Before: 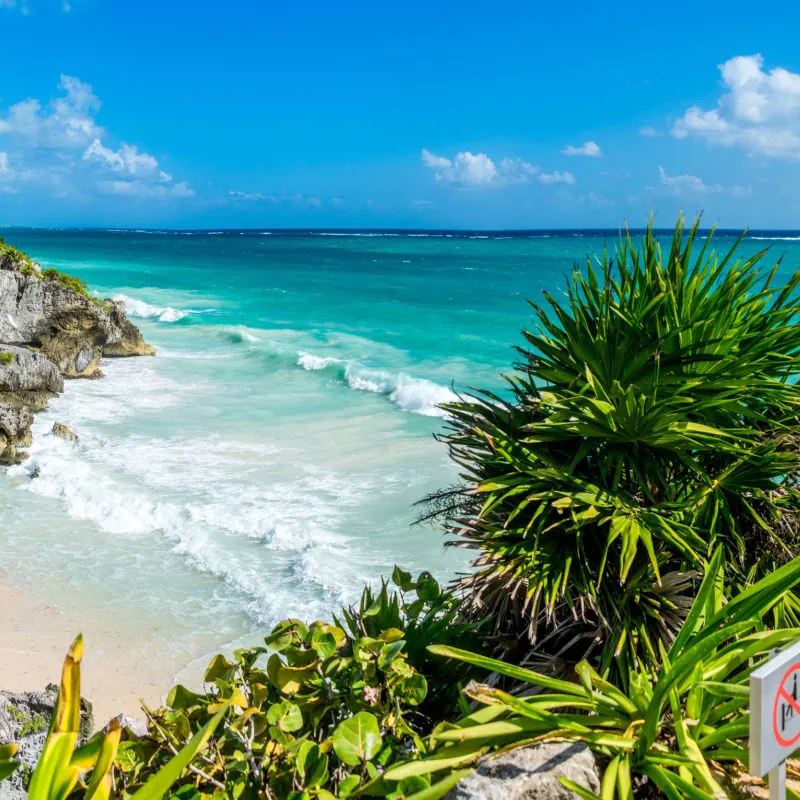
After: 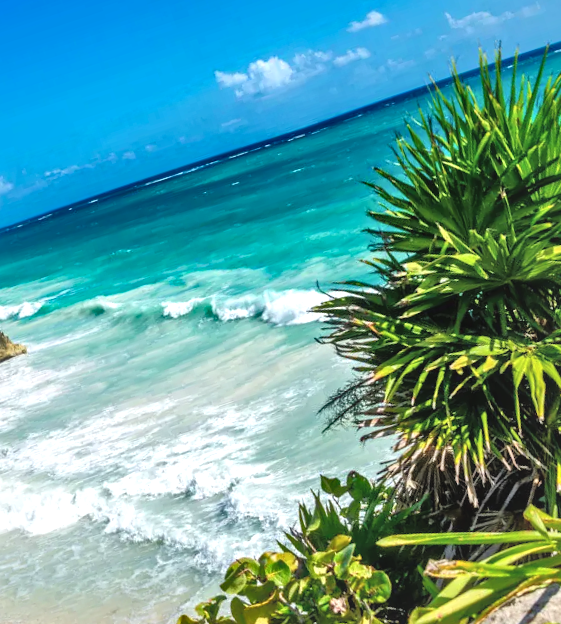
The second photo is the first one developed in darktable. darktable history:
crop and rotate: angle 18.45°, left 6.938%, right 4.239%, bottom 1.167%
haze removal: adaptive false
exposure: black level correction -0.008, exposure 0.066 EV, compensate highlight preservation false
local contrast: mode bilateral grid, contrast 70, coarseness 75, detail 180%, midtone range 0.2
tone equalizer: -7 EV 0.152 EV, -6 EV 0.61 EV, -5 EV 1.12 EV, -4 EV 1.34 EV, -3 EV 1.16 EV, -2 EV 0.6 EV, -1 EV 0.159 EV
